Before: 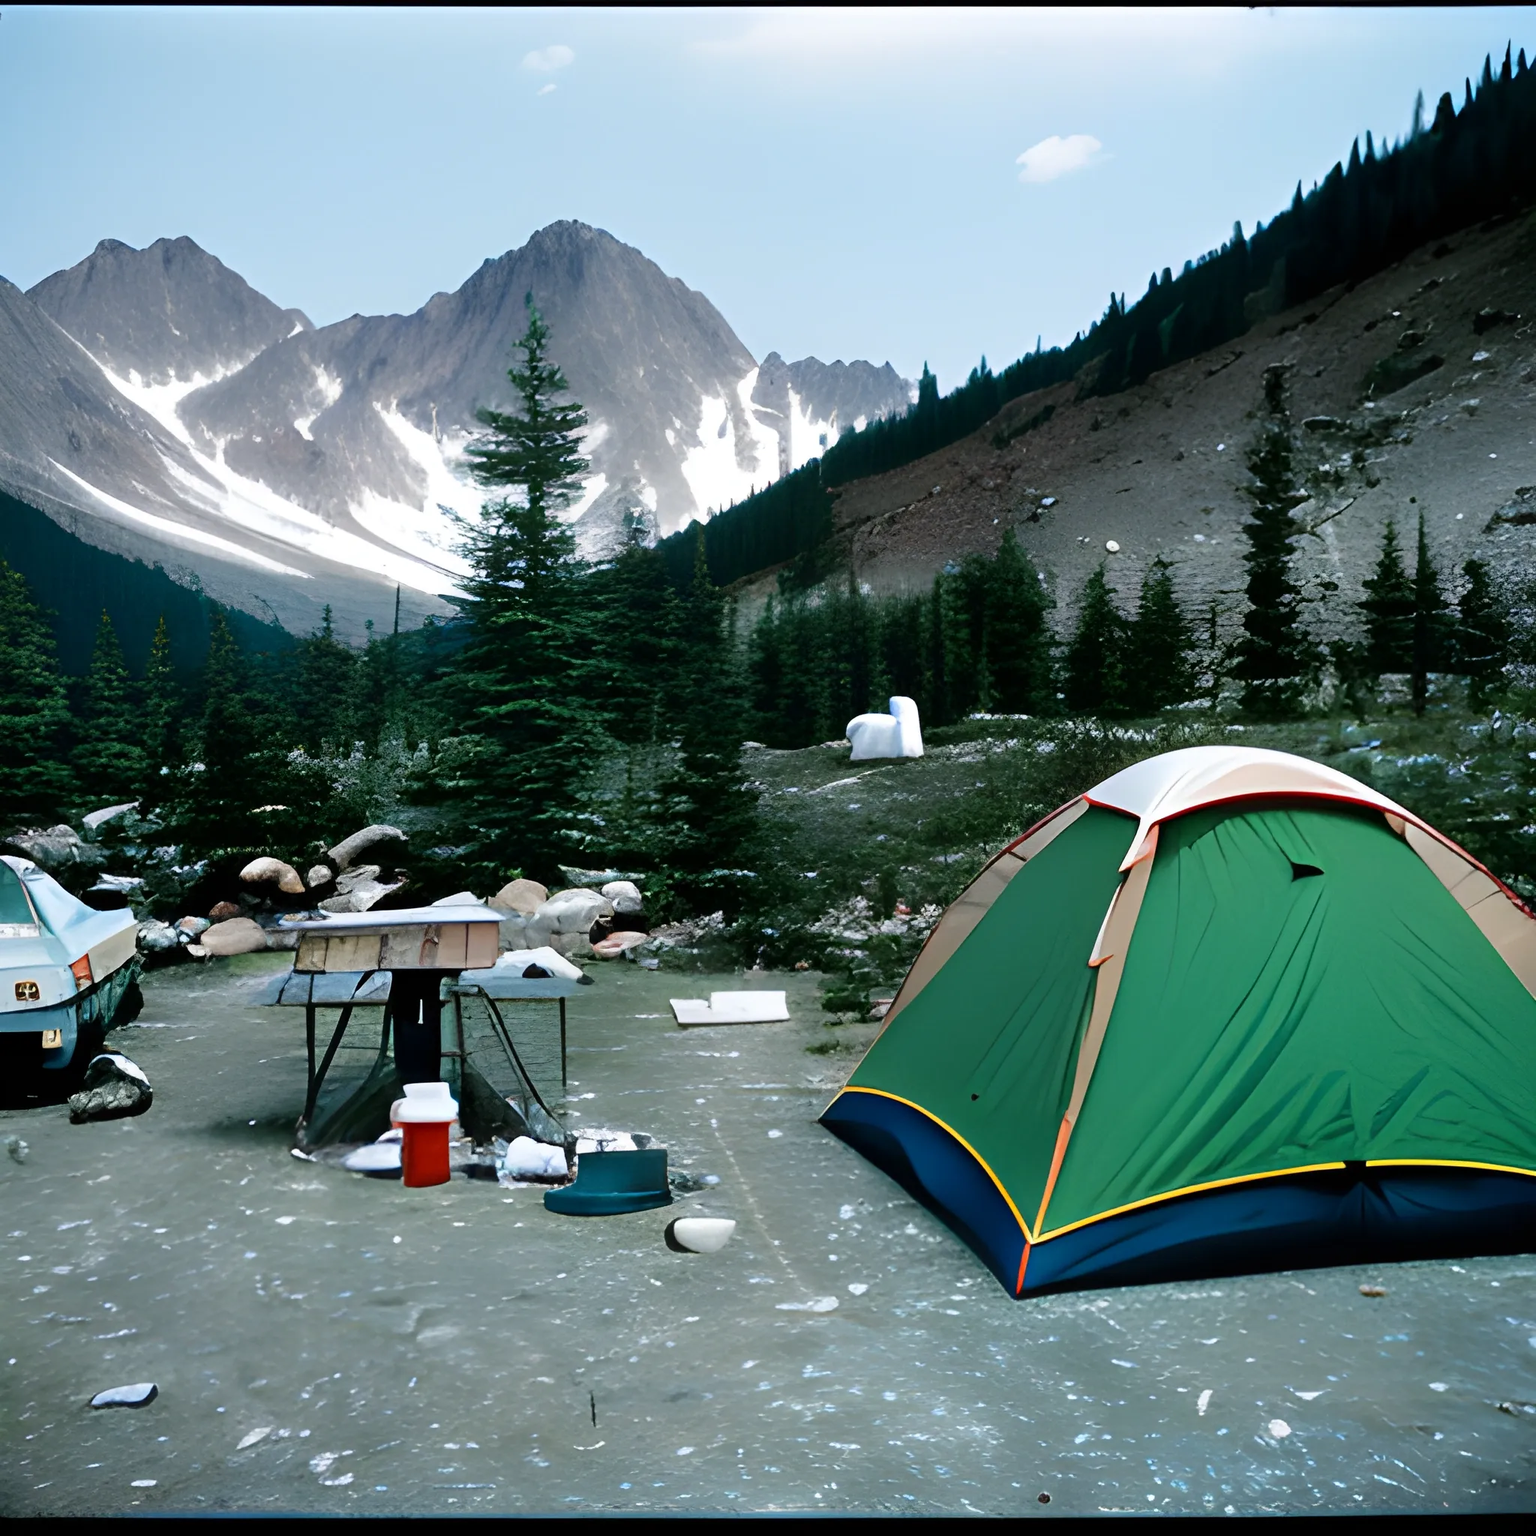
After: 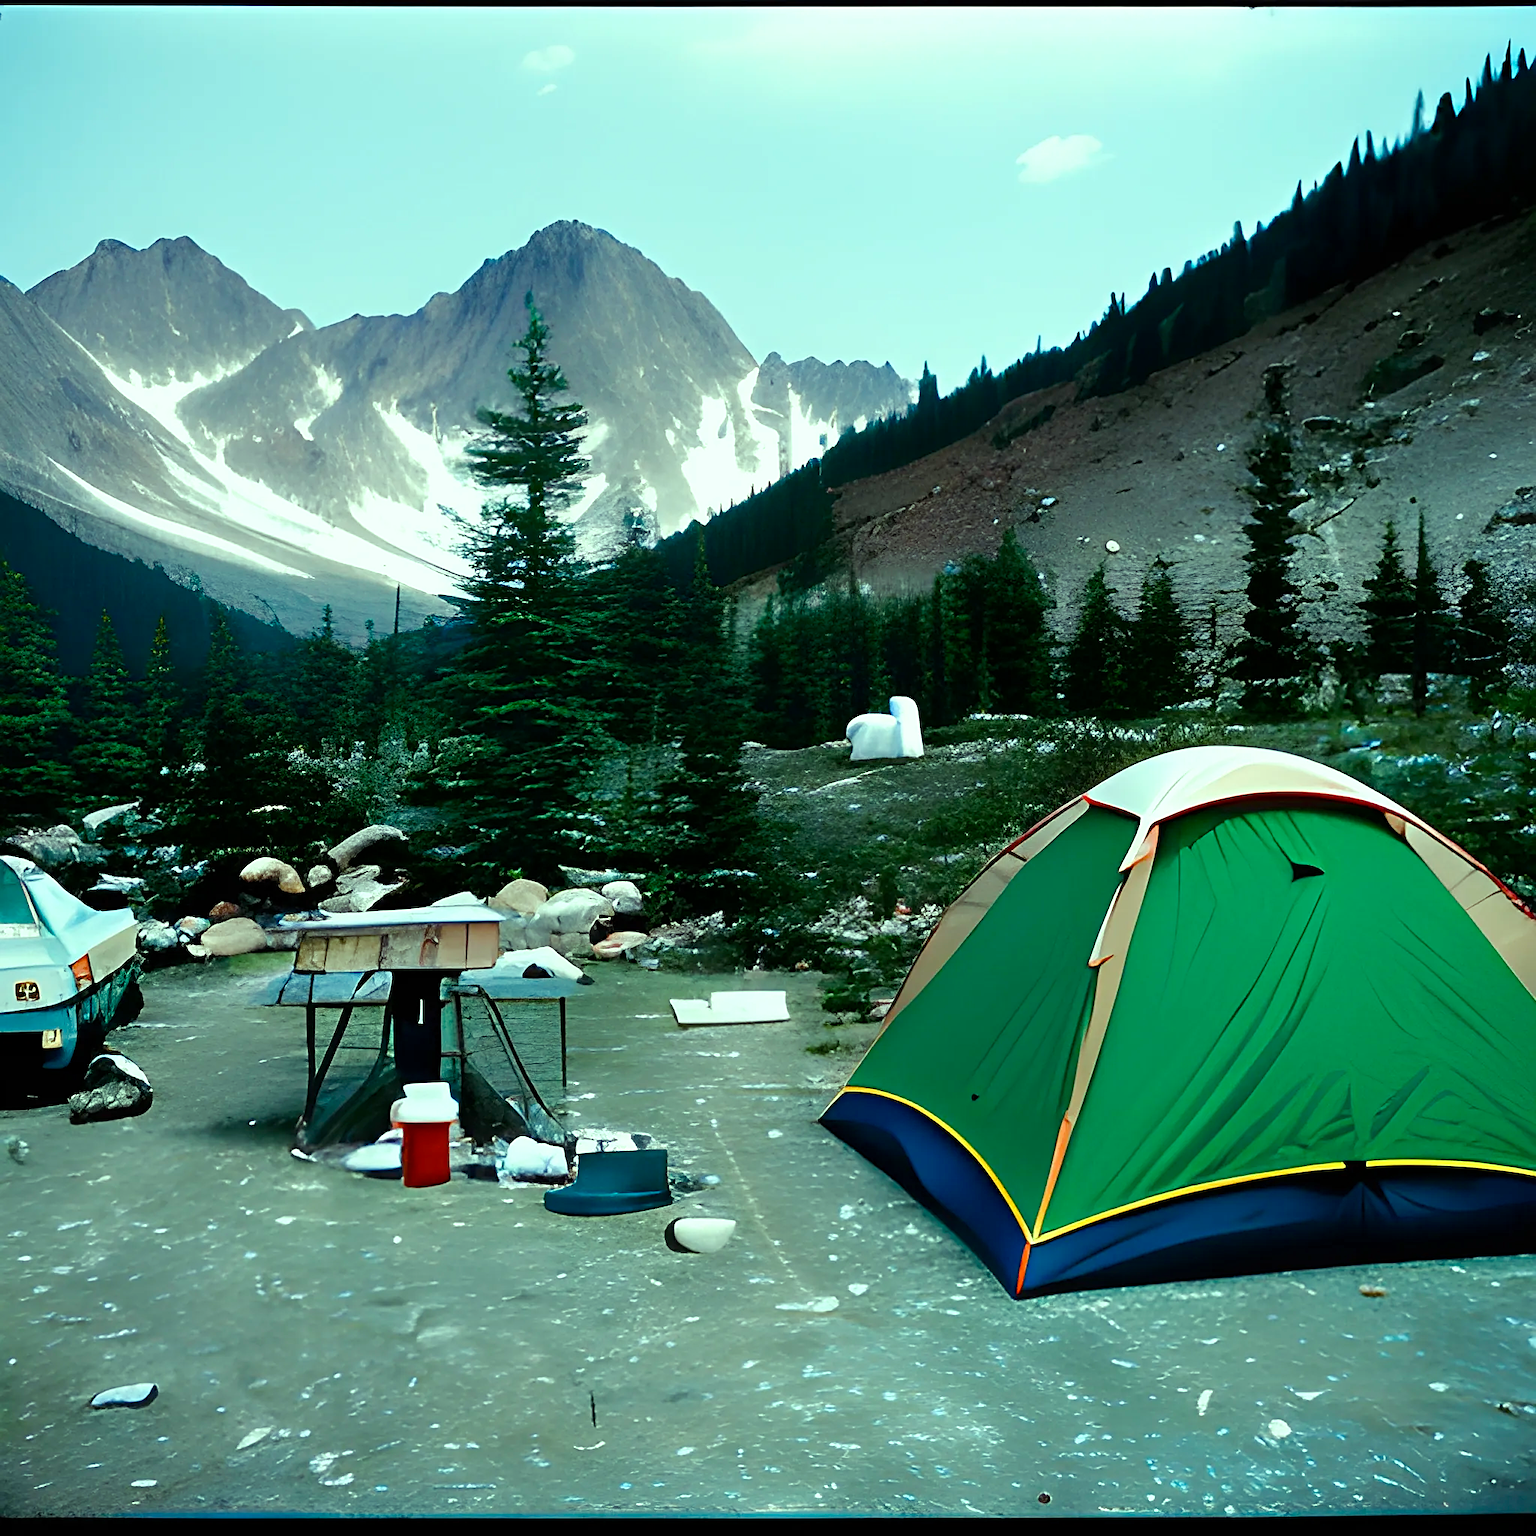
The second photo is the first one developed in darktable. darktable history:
color balance rgb: highlights gain › luminance 15.545%, highlights gain › chroma 7.111%, highlights gain › hue 127.62°, linear chroma grading › mid-tones 7.191%, perceptual saturation grading › global saturation 26.143%, perceptual saturation grading › highlights -28.835%, perceptual saturation grading › mid-tones 15.375%, perceptual saturation grading › shadows 34.482%
sharpen: on, module defaults
